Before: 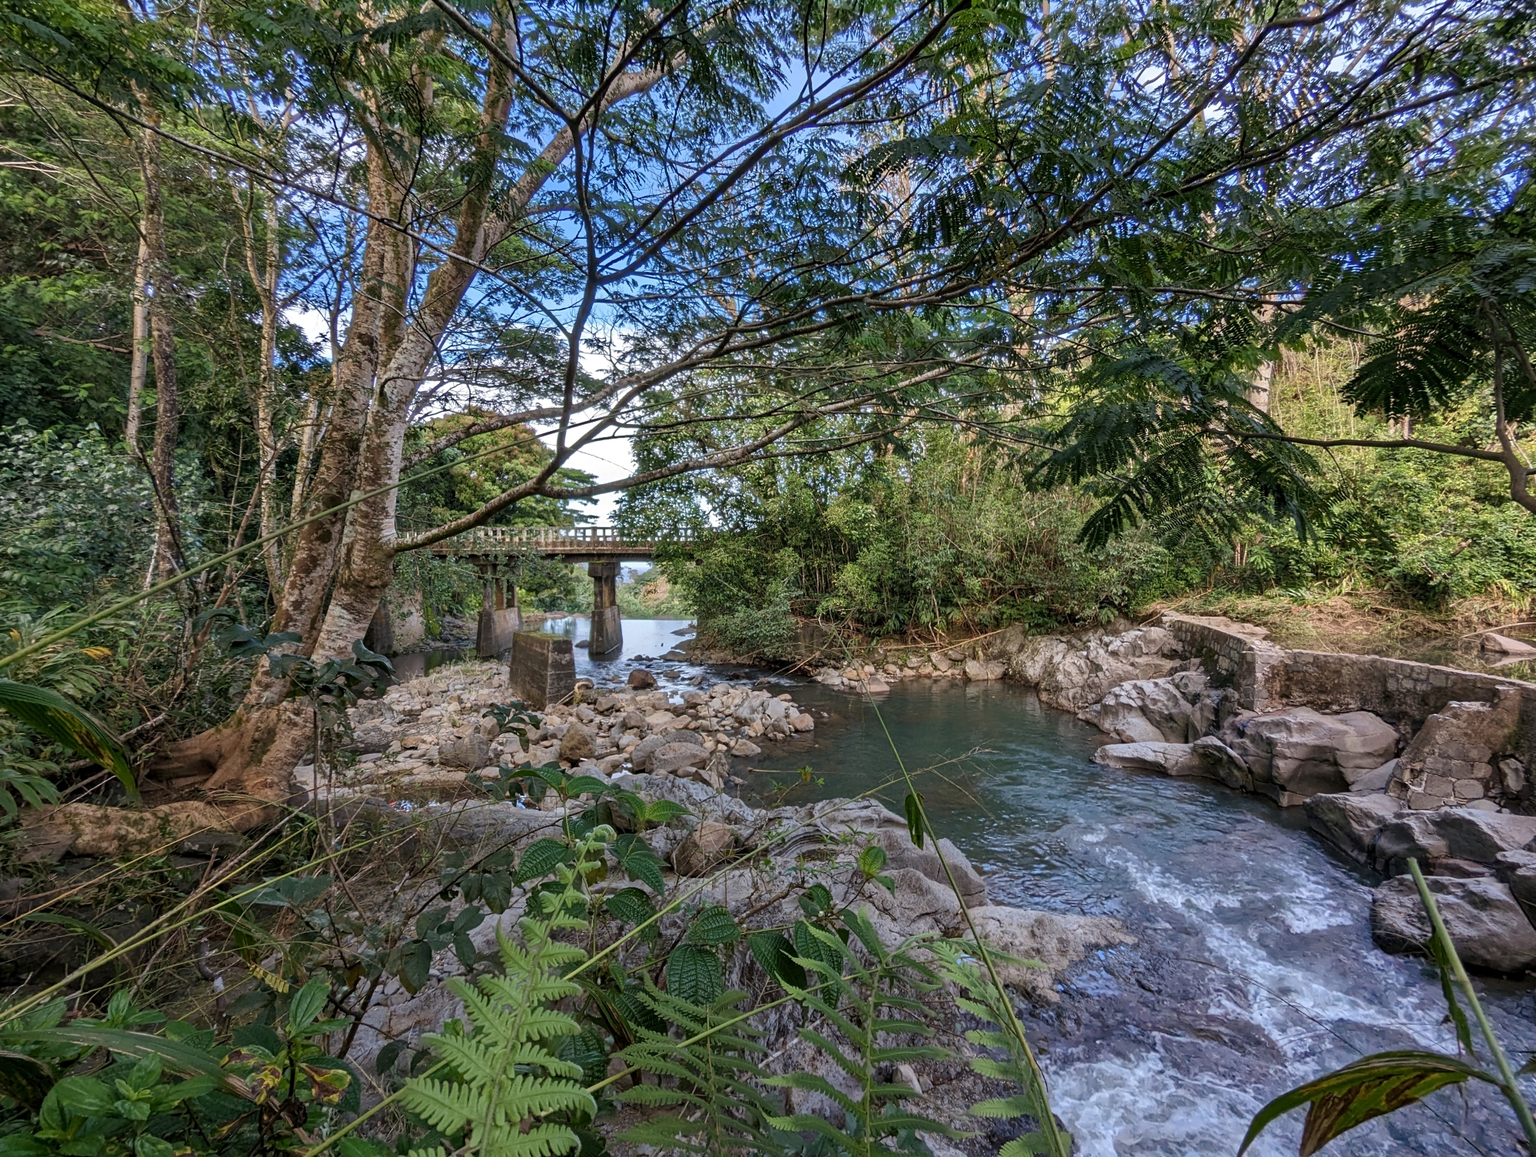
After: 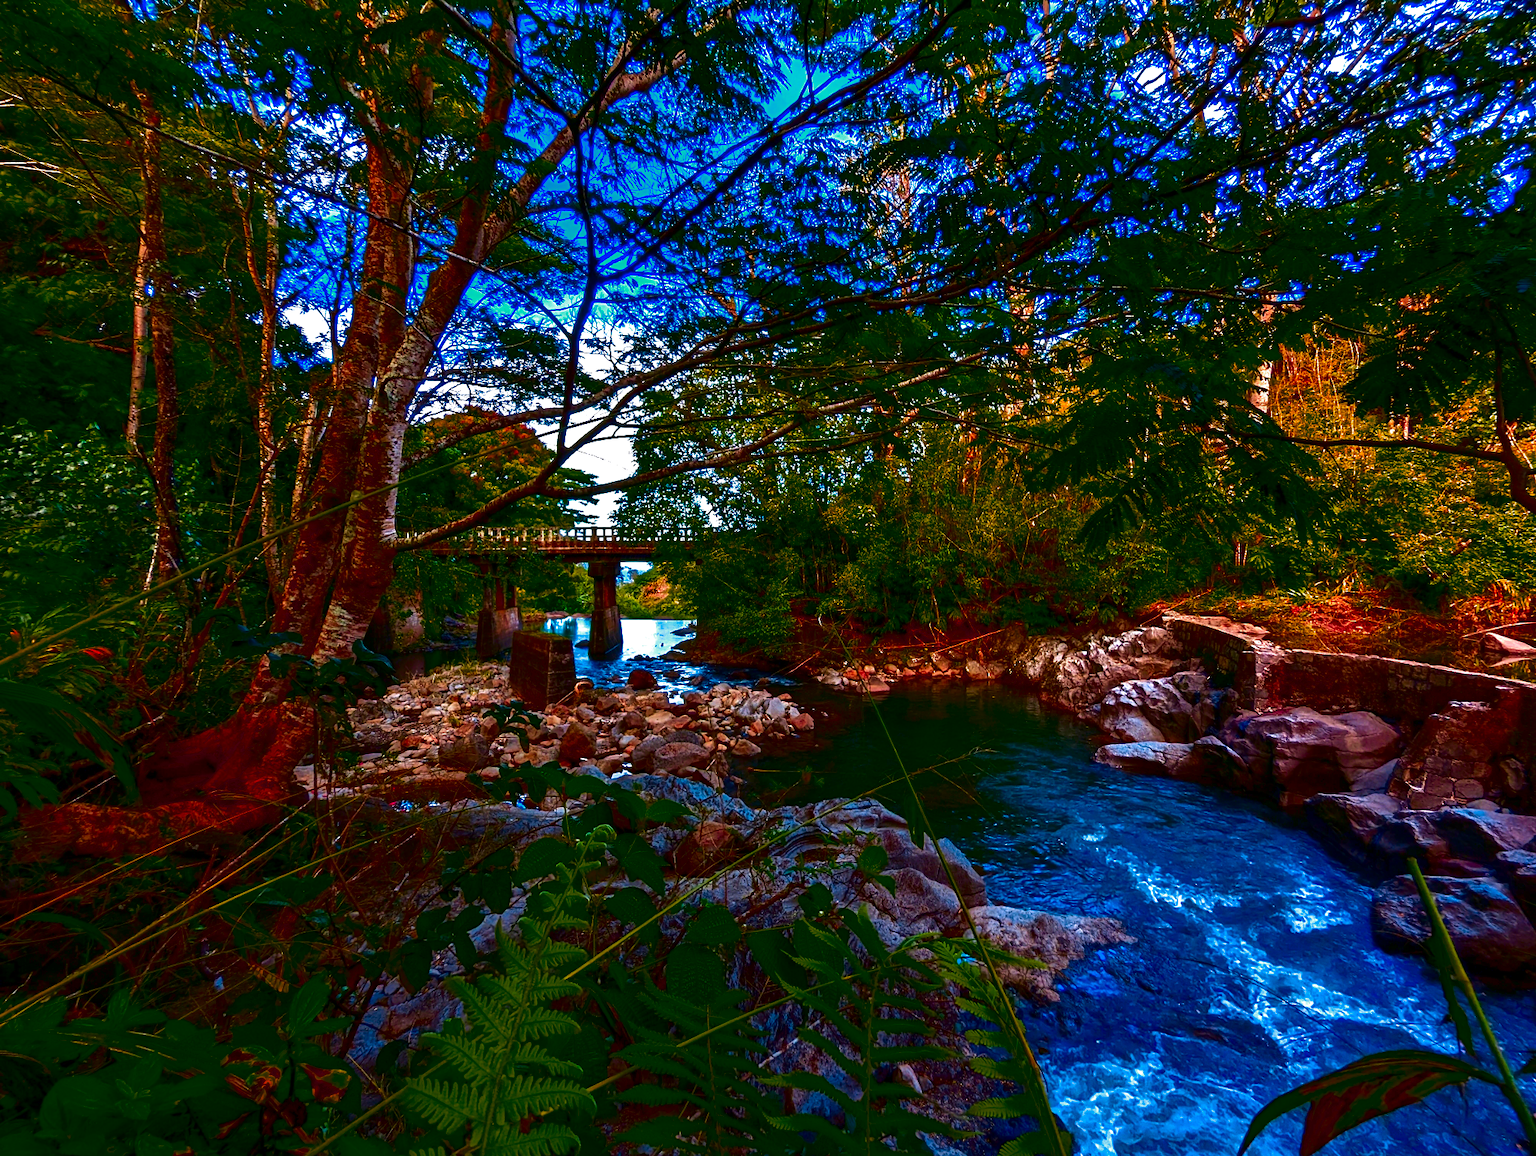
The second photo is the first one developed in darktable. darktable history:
exposure: black level correction -0.002, exposure 0.713 EV, compensate highlight preservation false
color zones: curves: ch0 [(0.473, 0.374) (0.742, 0.784)]; ch1 [(0.354, 0.737) (0.742, 0.705)]; ch2 [(0.318, 0.421) (0.758, 0.532)]
velvia: on, module defaults
contrast brightness saturation: brightness -0.981, saturation 0.982
